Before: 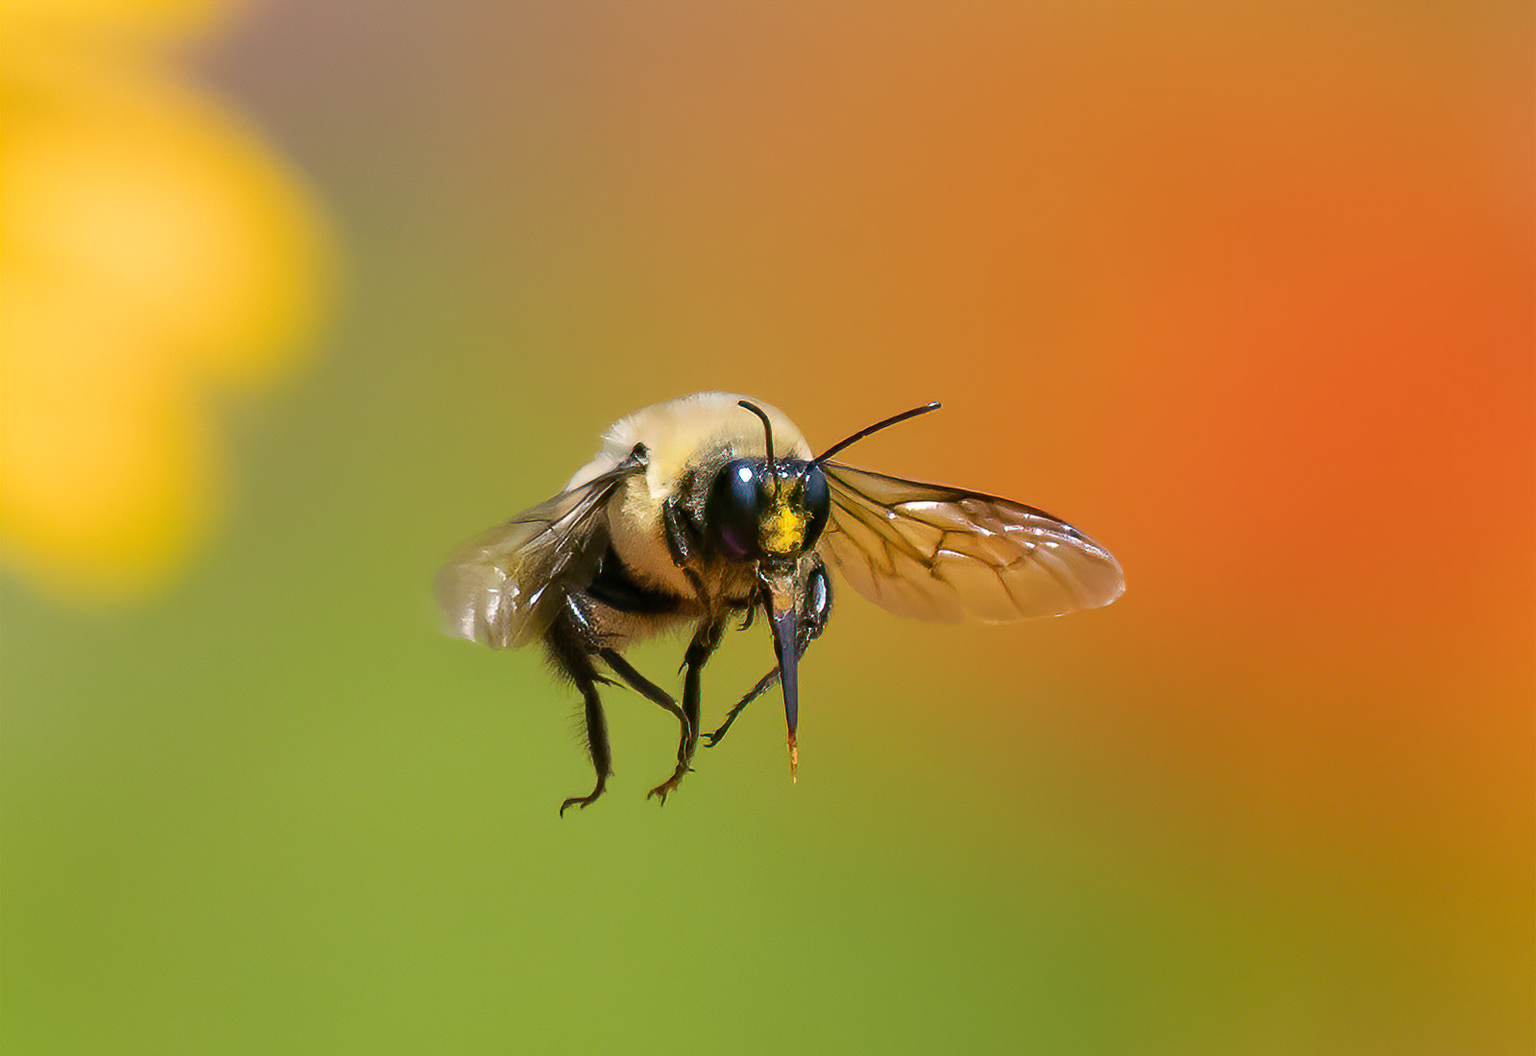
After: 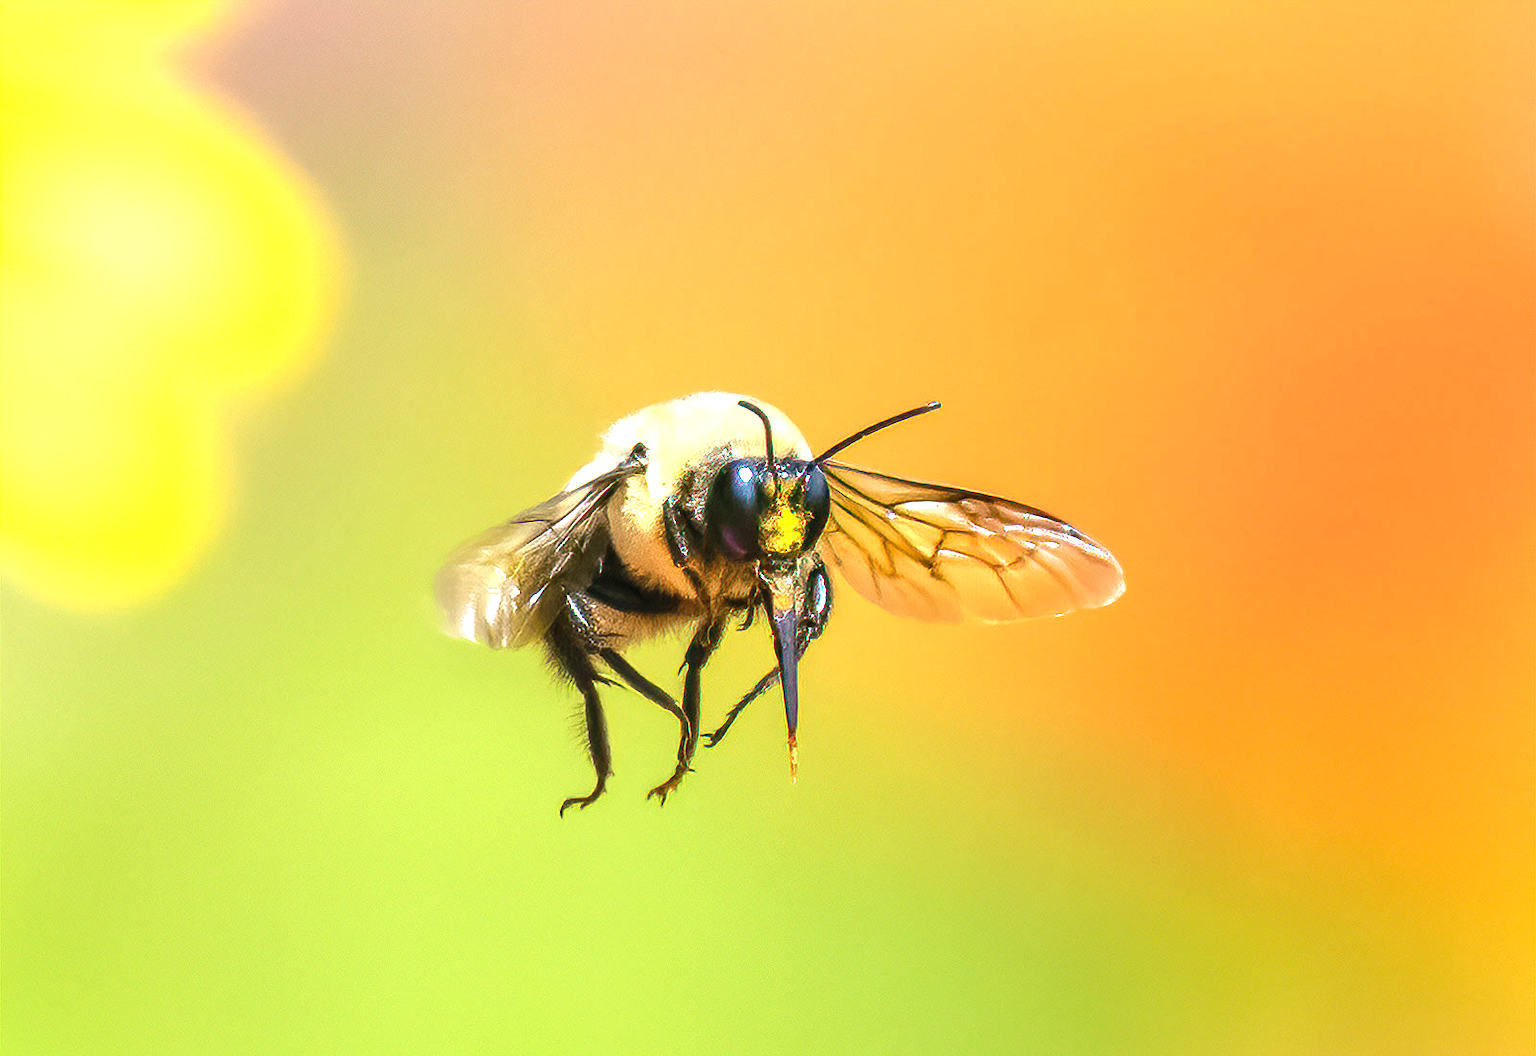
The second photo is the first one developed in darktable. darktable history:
exposure: black level correction -0.002, exposure 1.109 EV, compensate highlight preservation false
local contrast: detail 130%
levels: levels [0, 0.474, 0.947]
